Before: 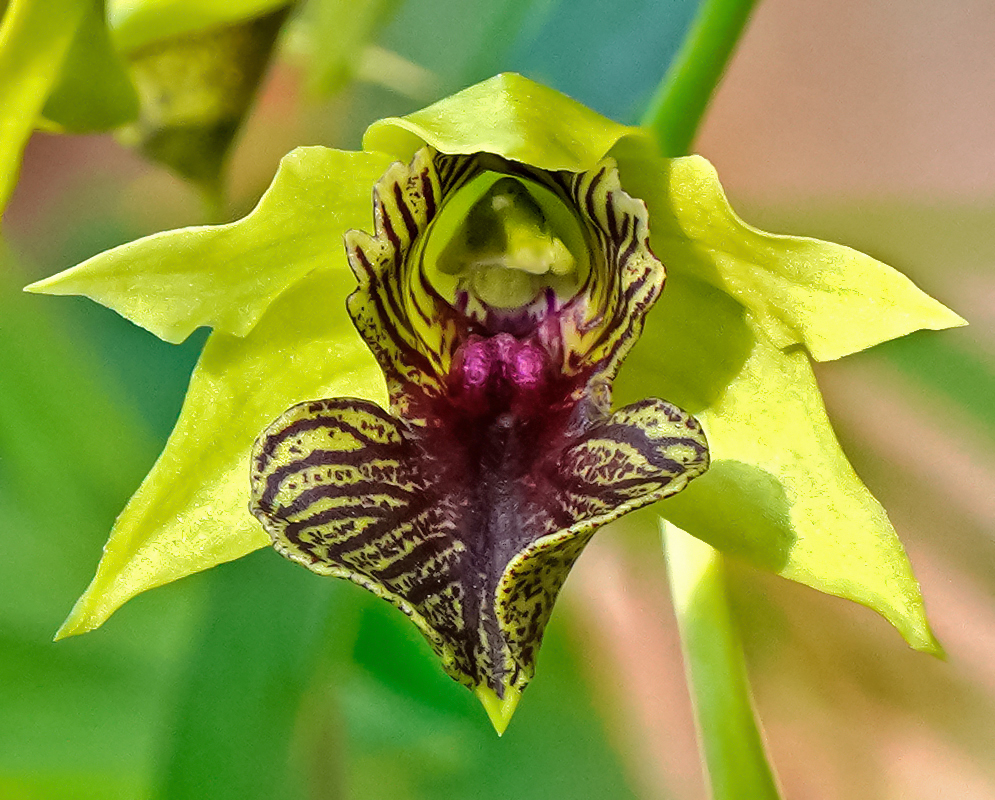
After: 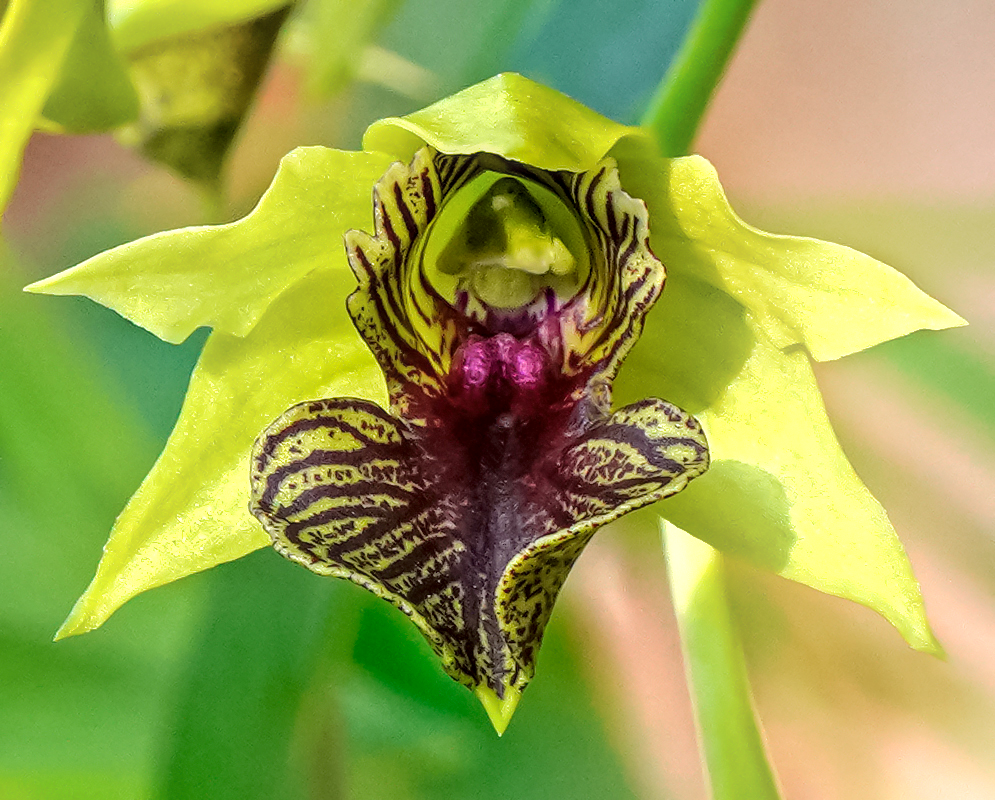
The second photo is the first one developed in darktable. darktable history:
shadows and highlights: shadows -54.3, highlights 86.09, soften with gaussian
local contrast: on, module defaults
